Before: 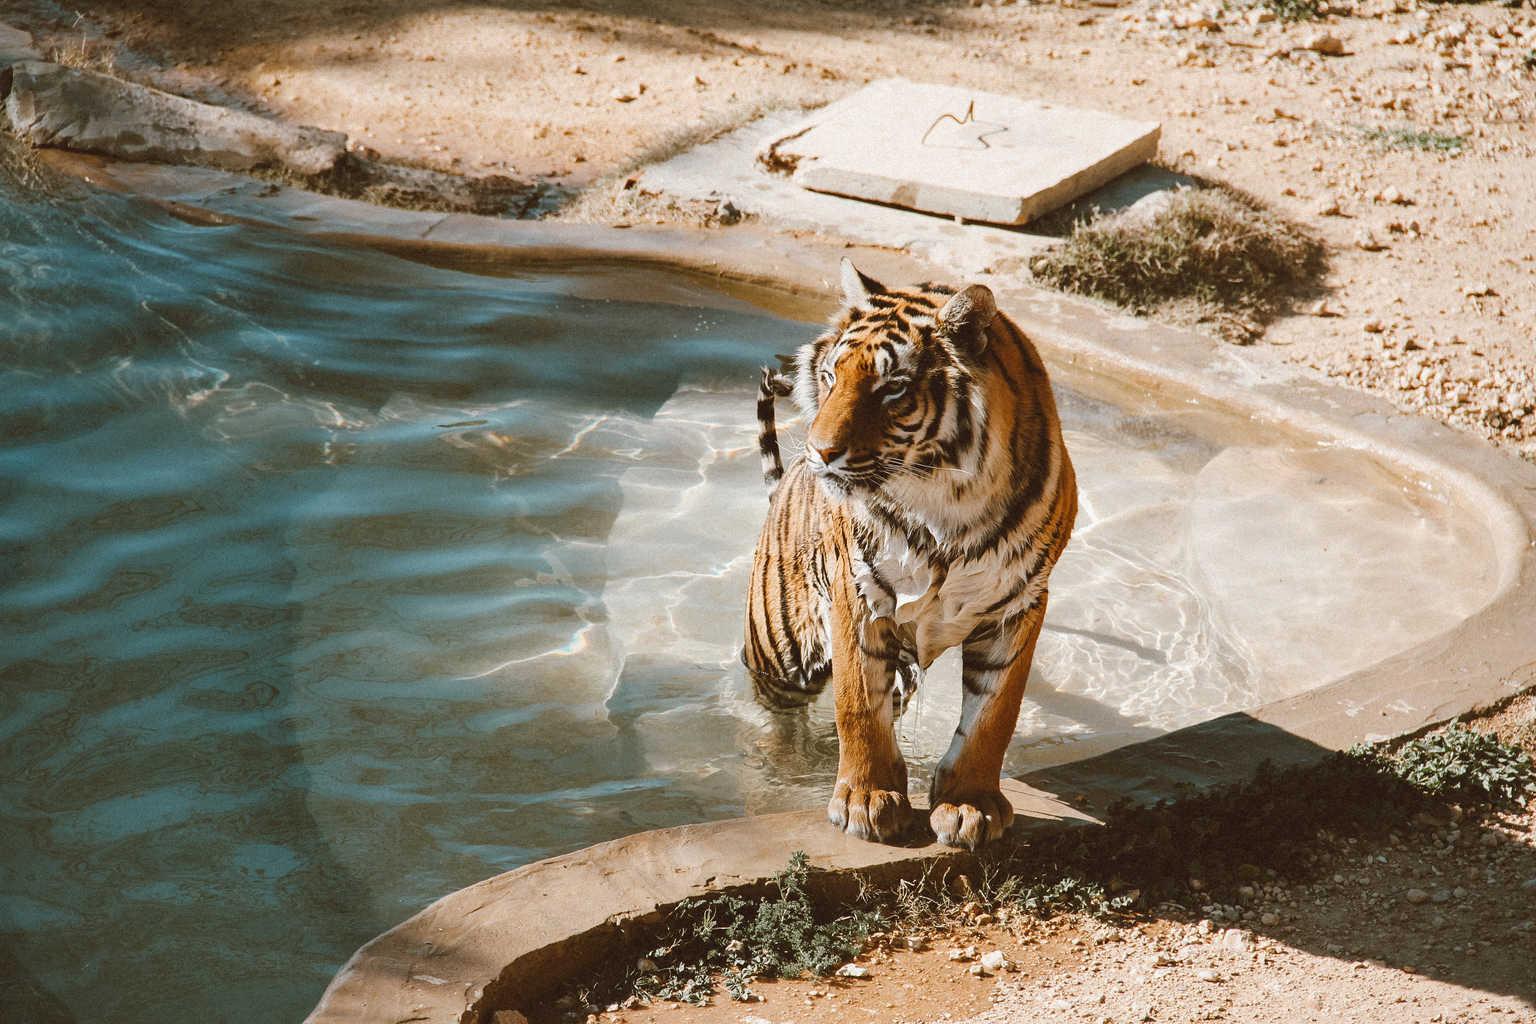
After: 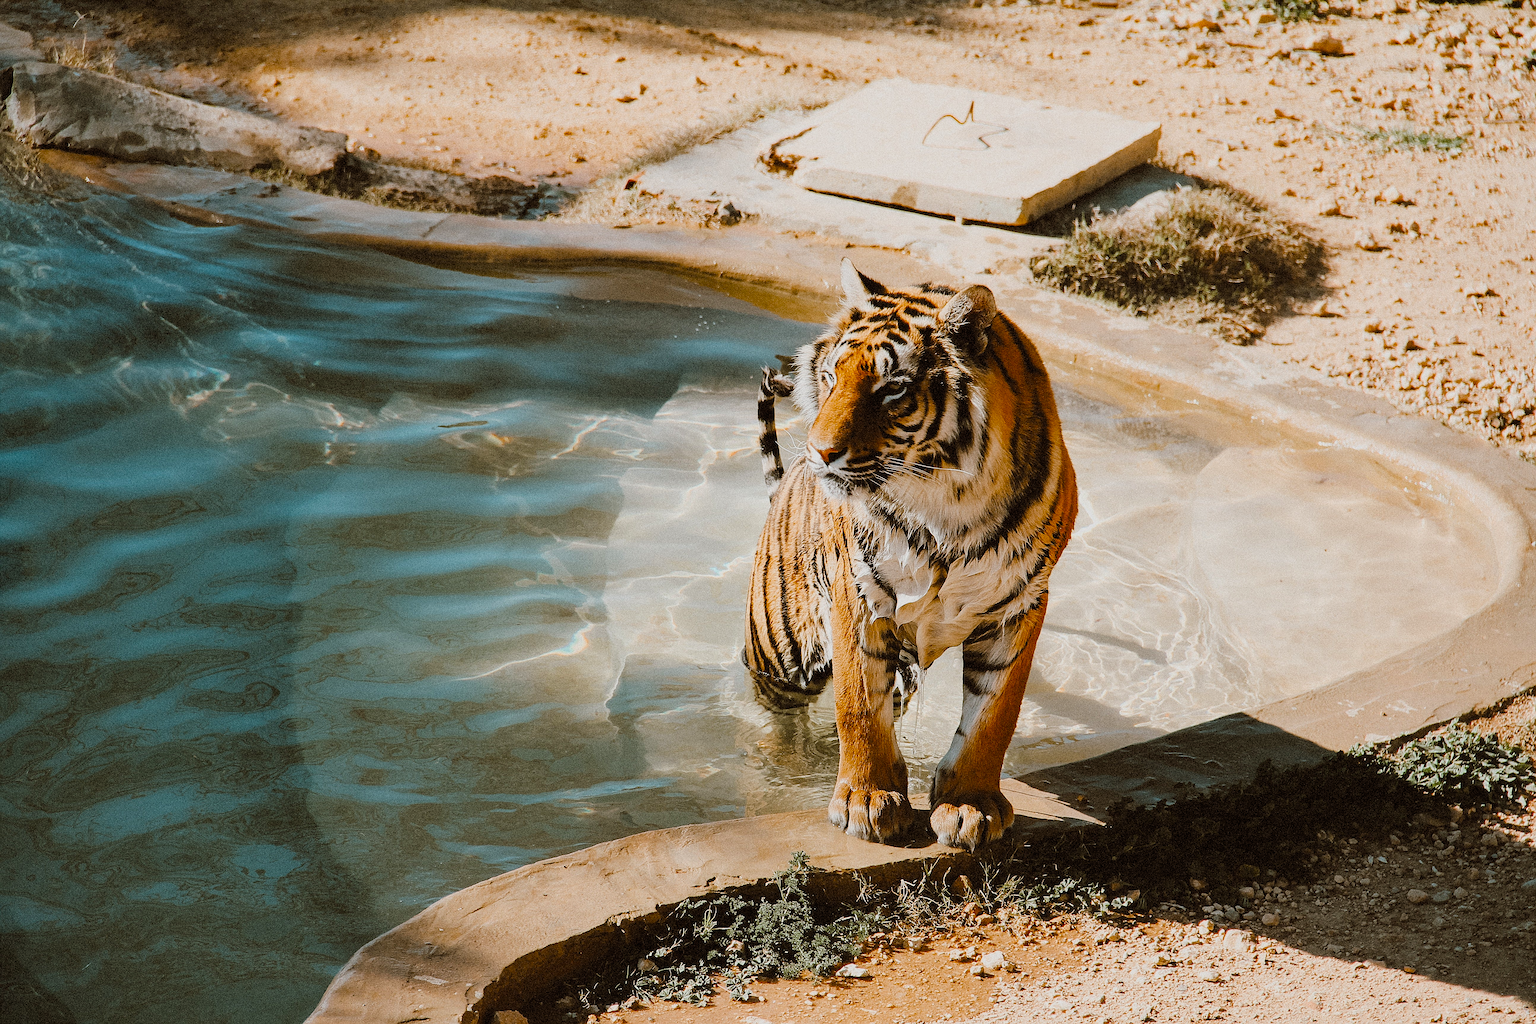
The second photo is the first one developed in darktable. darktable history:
filmic rgb: black relative exposure -7.75 EV, white relative exposure 4.4 EV, threshold 3 EV, target black luminance 0%, hardness 3.76, latitude 50.51%, contrast 1.074, highlights saturation mix 10%, shadows ↔ highlights balance -0.22%, color science v4 (2020), enable highlight reconstruction true
sharpen: radius 1.4, amount 1.25, threshold 0.7
